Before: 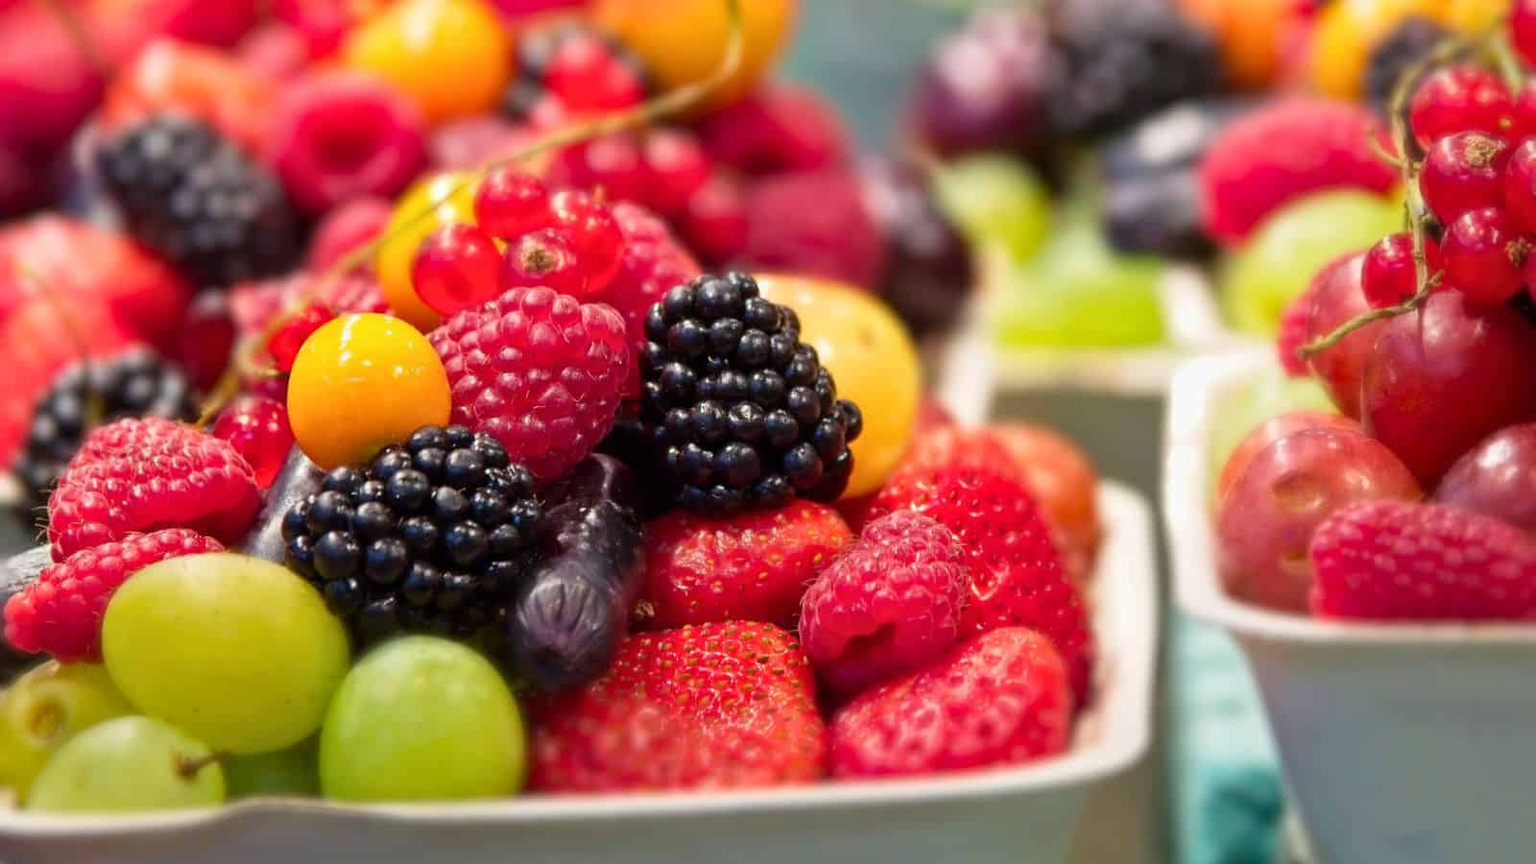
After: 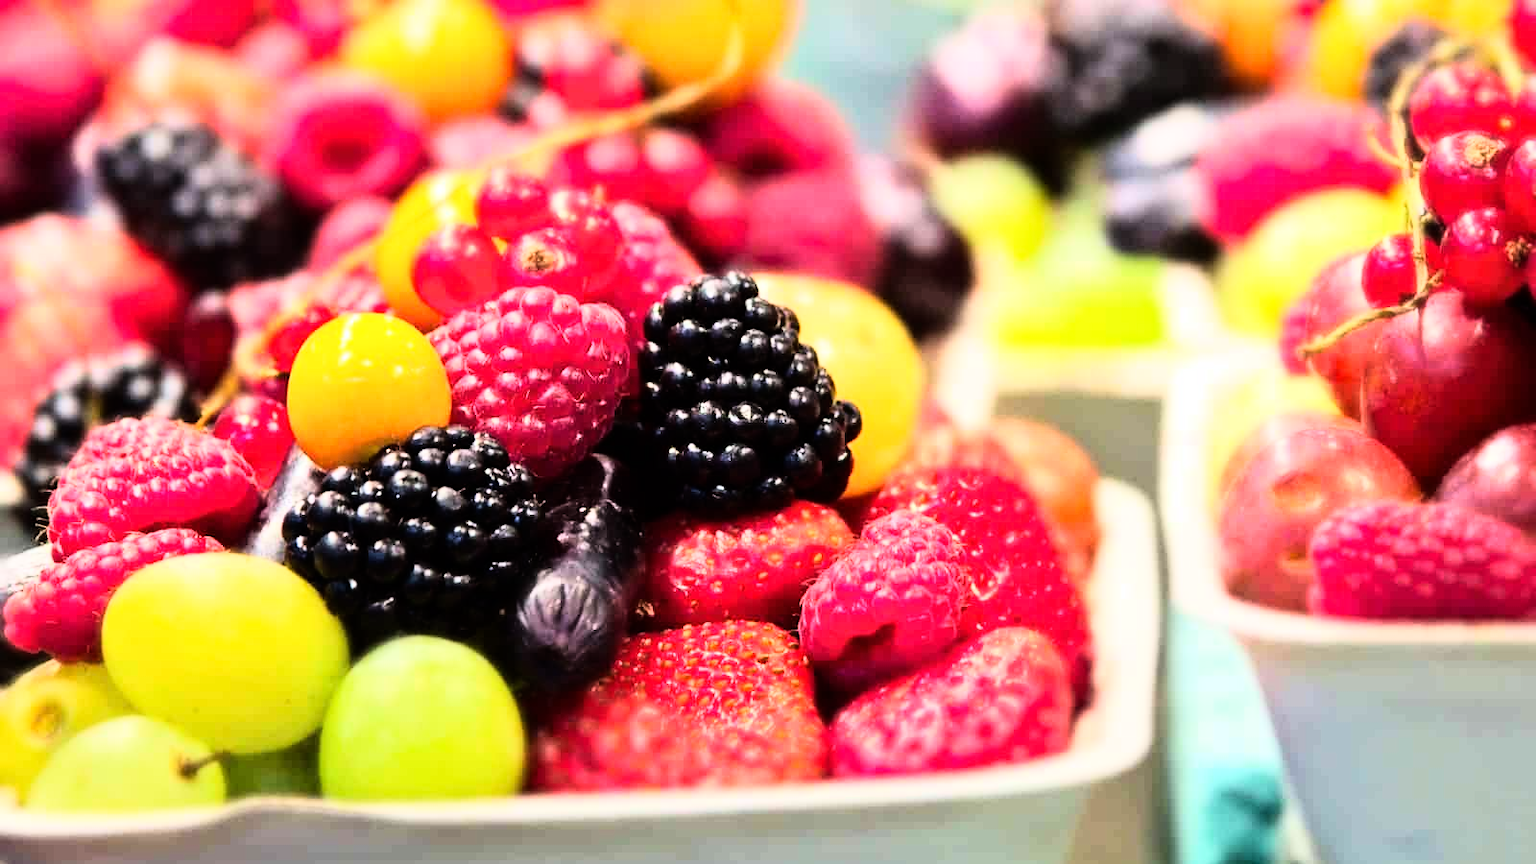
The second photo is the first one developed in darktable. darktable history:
rgb curve: curves: ch0 [(0, 0) (0.21, 0.15) (0.24, 0.21) (0.5, 0.75) (0.75, 0.96) (0.89, 0.99) (1, 1)]; ch1 [(0, 0.02) (0.21, 0.13) (0.25, 0.2) (0.5, 0.67) (0.75, 0.9) (0.89, 0.97) (1, 1)]; ch2 [(0, 0.02) (0.21, 0.13) (0.25, 0.2) (0.5, 0.67) (0.75, 0.9) (0.89, 0.97) (1, 1)], compensate middle gray true
rotate and perspective: crop left 0, crop top 0
